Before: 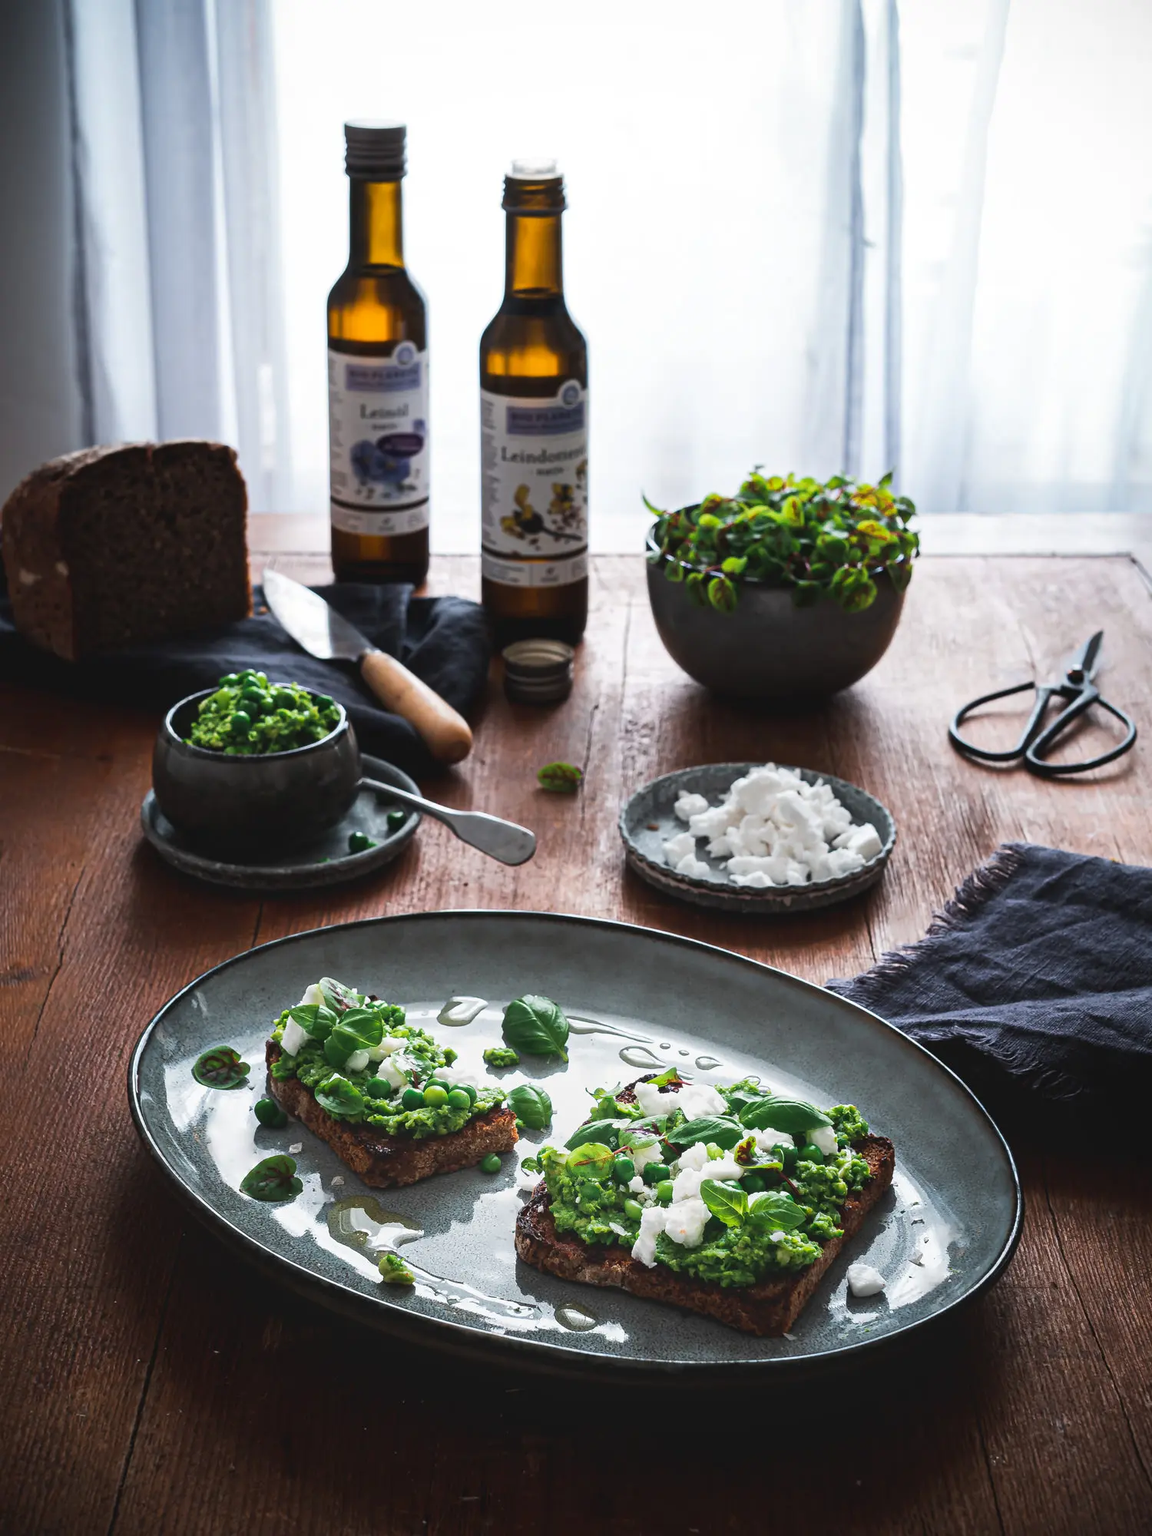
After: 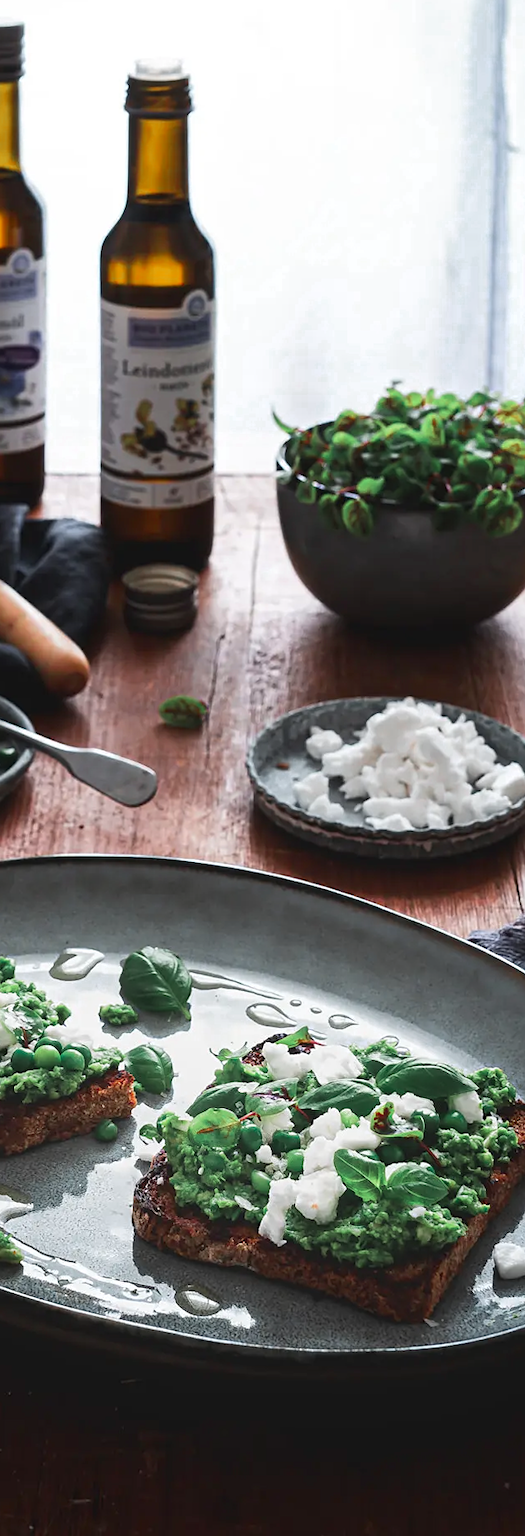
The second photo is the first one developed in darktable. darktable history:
rotate and perspective: rotation 0.226°, lens shift (vertical) -0.042, crop left 0.023, crop right 0.982, crop top 0.006, crop bottom 0.994
crop: left 33.452%, top 6.025%, right 23.155%
sharpen: amount 0.2
color zones: curves: ch0 [(0, 0.466) (0.128, 0.466) (0.25, 0.5) (0.375, 0.456) (0.5, 0.5) (0.625, 0.5) (0.737, 0.652) (0.875, 0.5)]; ch1 [(0, 0.603) (0.125, 0.618) (0.261, 0.348) (0.372, 0.353) (0.497, 0.363) (0.611, 0.45) (0.731, 0.427) (0.875, 0.518) (0.998, 0.652)]; ch2 [(0, 0.559) (0.125, 0.451) (0.253, 0.564) (0.37, 0.578) (0.5, 0.466) (0.625, 0.471) (0.731, 0.471) (0.88, 0.485)]
